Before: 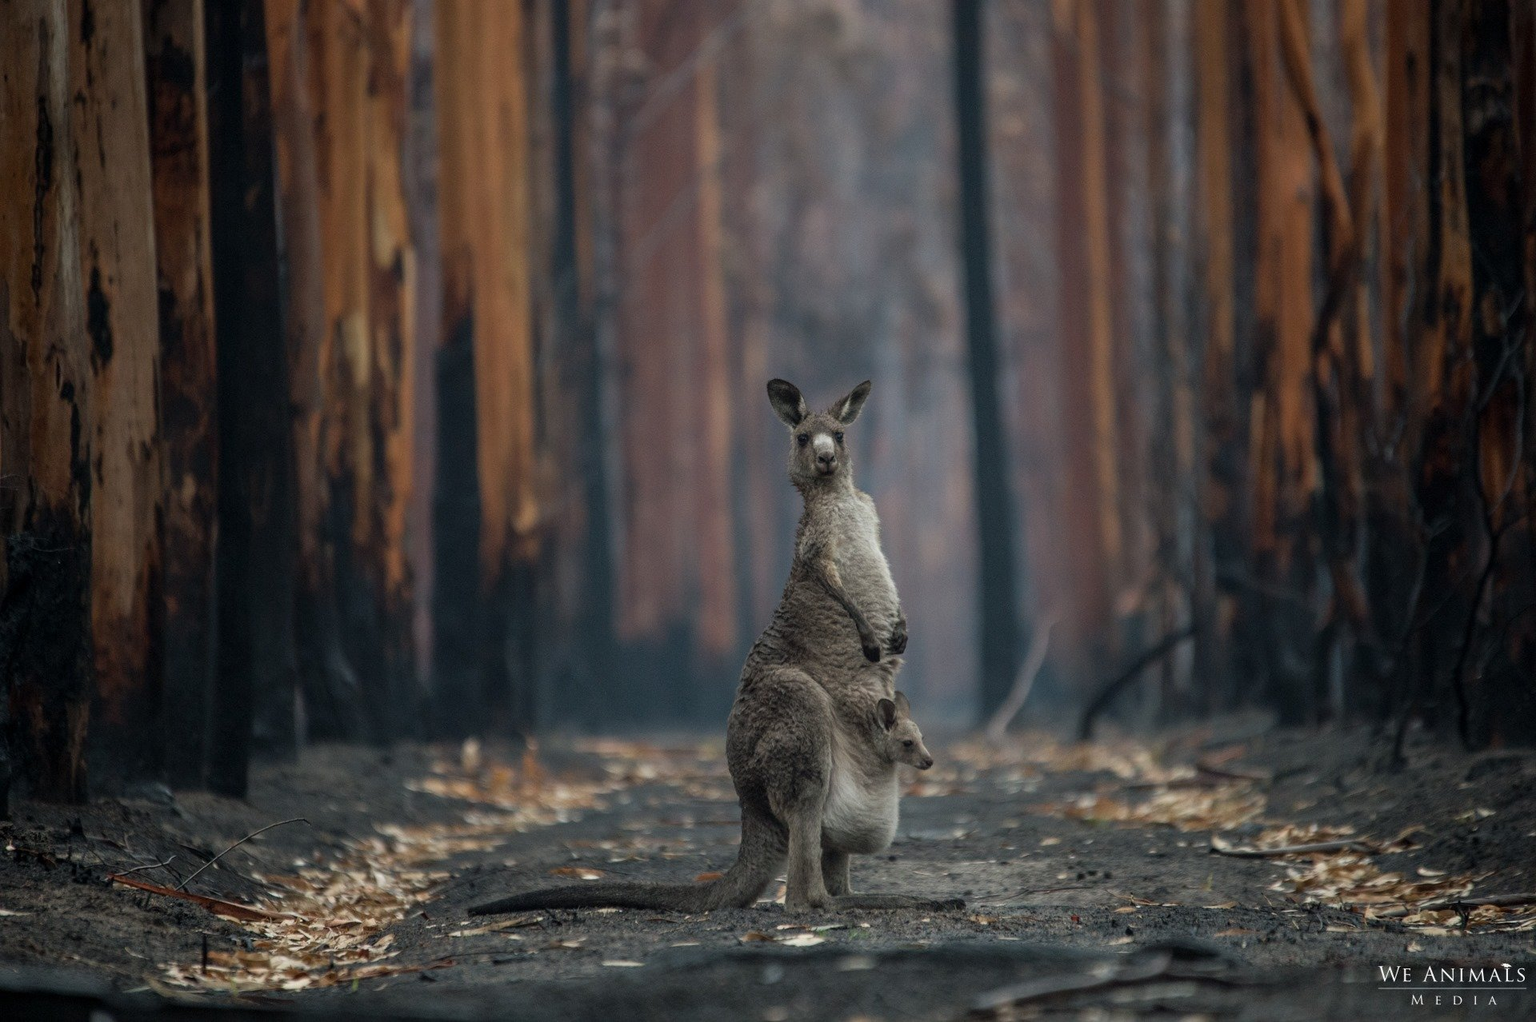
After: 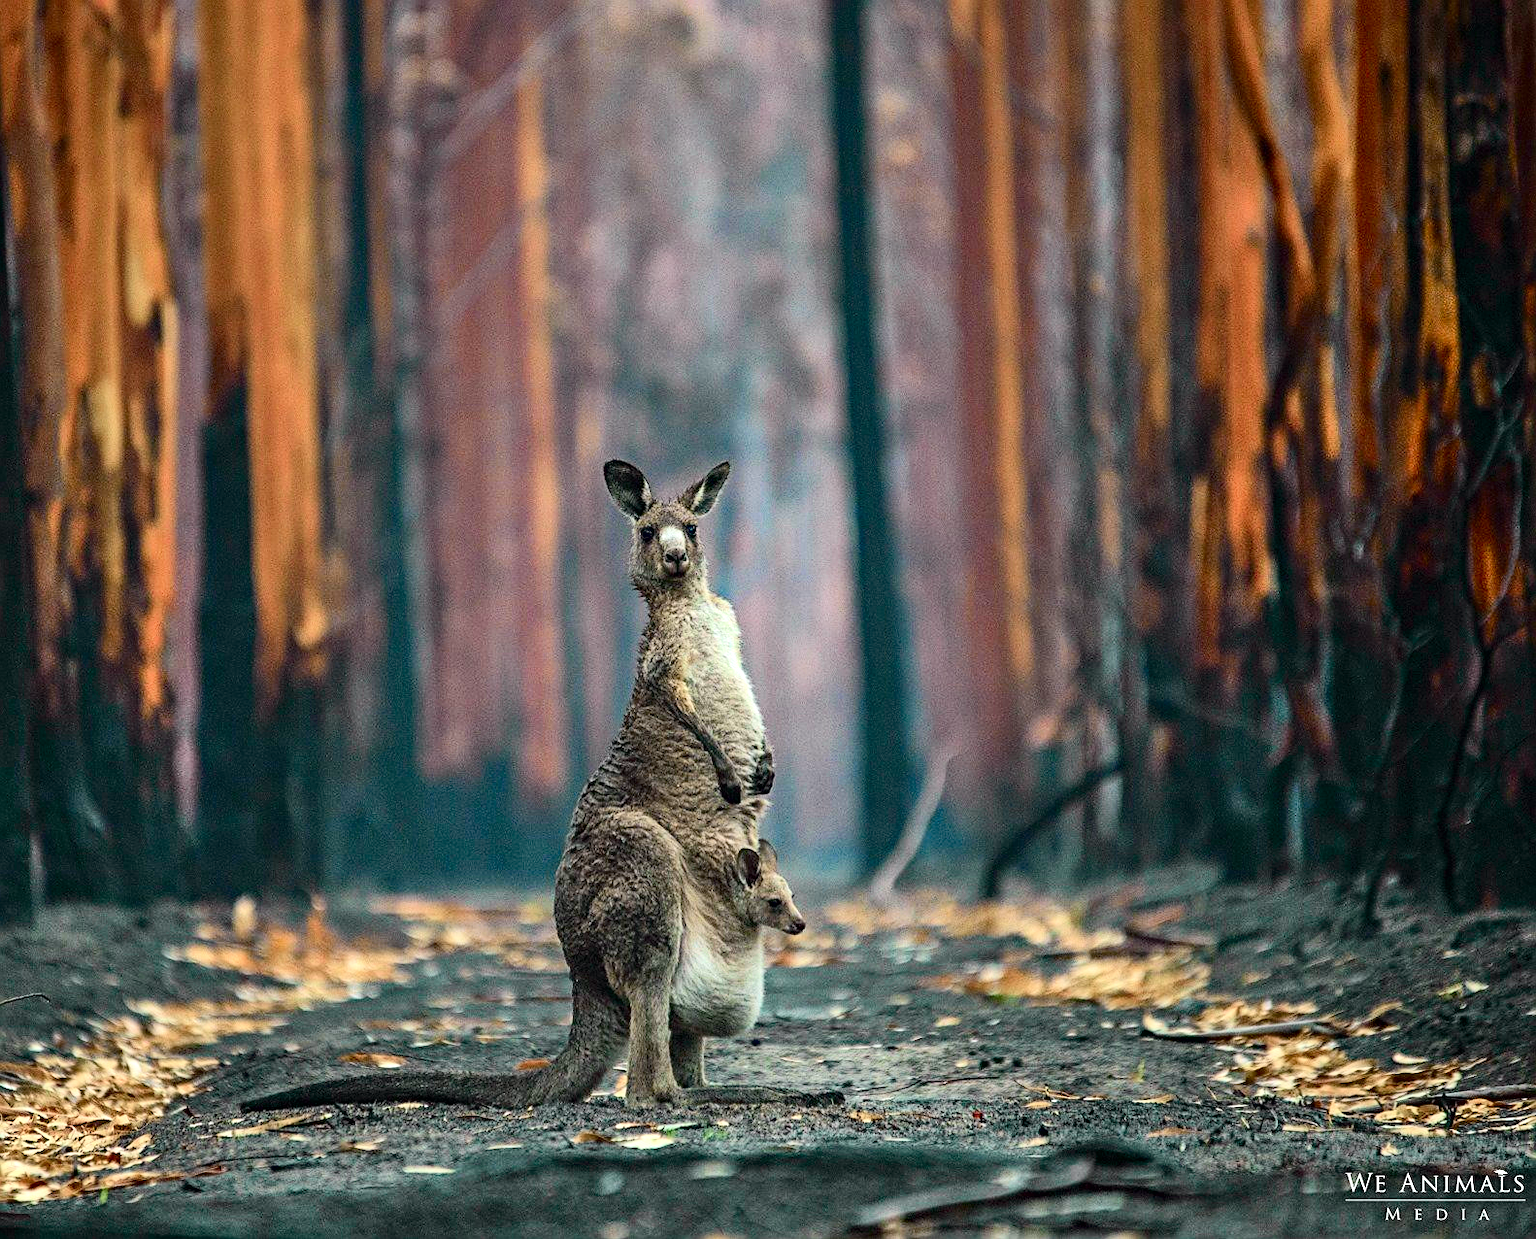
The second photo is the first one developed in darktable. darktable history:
tone equalizer: on, module defaults
crop: left 17.582%, bottom 0.031%
tone curve: curves: ch0 [(0, 0.003) (0.044, 0.032) (0.12, 0.089) (0.197, 0.168) (0.281, 0.273) (0.468, 0.548) (0.588, 0.71) (0.701, 0.815) (0.86, 0.922) (1, 0.982)]; ch1 [(0, 0) (0.247, 0.215) (0.433, 0.382) (0.466, 0.426) (0.493, 0.481) (0.501, 0.5) (0.517, 0.524) (0.557, 0.582) (0.598, 0.651) (0.671, 0.735) (0.796, 0.85) (1, 1)]; ch2 [(0, 0) (0.249, 0.216) (0.357, 0.317) (0.448, 0.432) (0.478, 0.492) (0.498, 0.499) (0.517, 0.53) (0.537, 0.57) (0.569, 0.623) (0.61, 0.663) (0.706, 0.75) (0.808, 0.809) (0.991, 0.968)], color space Lab, independent channels, preserve colors none
exposure: black level correction 0, exposure 0.7 EV, compensate exposure bias true, compensate highlight preservation false
shadows and highlights: soften with gaussian
haze removal: strength 0.29, distance 0.25, compatibility mode true, adaptive false
sharpen: on, module defaults
